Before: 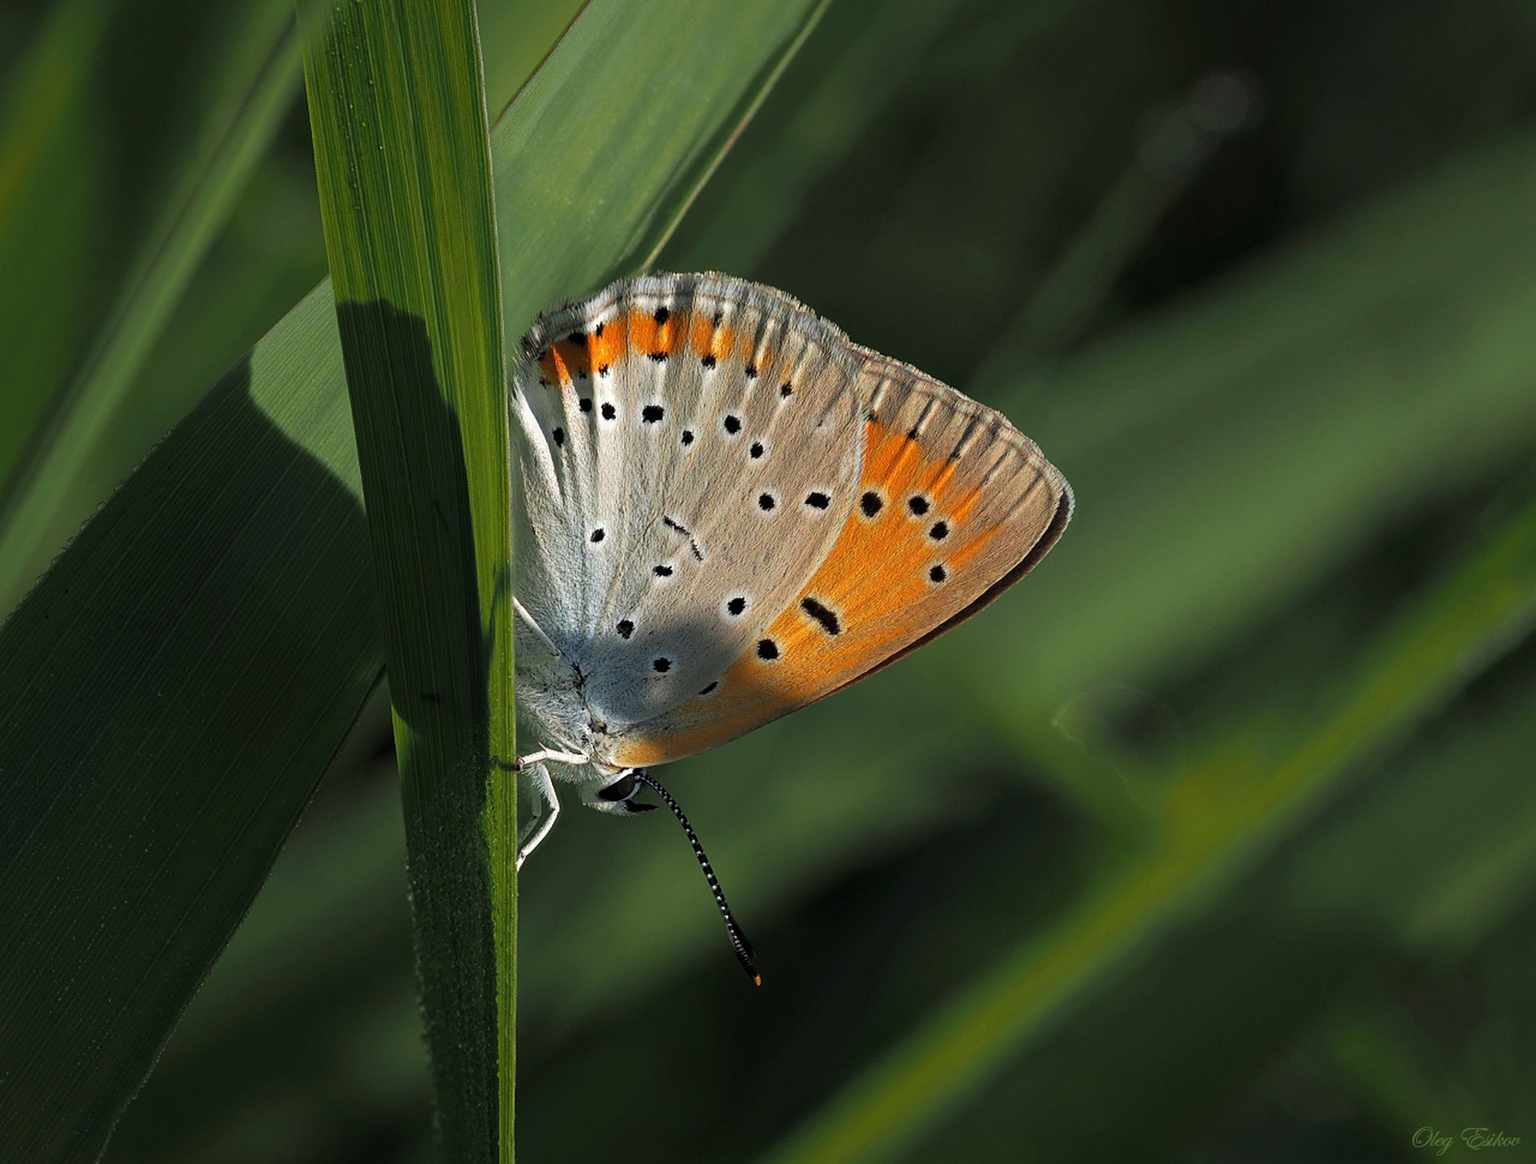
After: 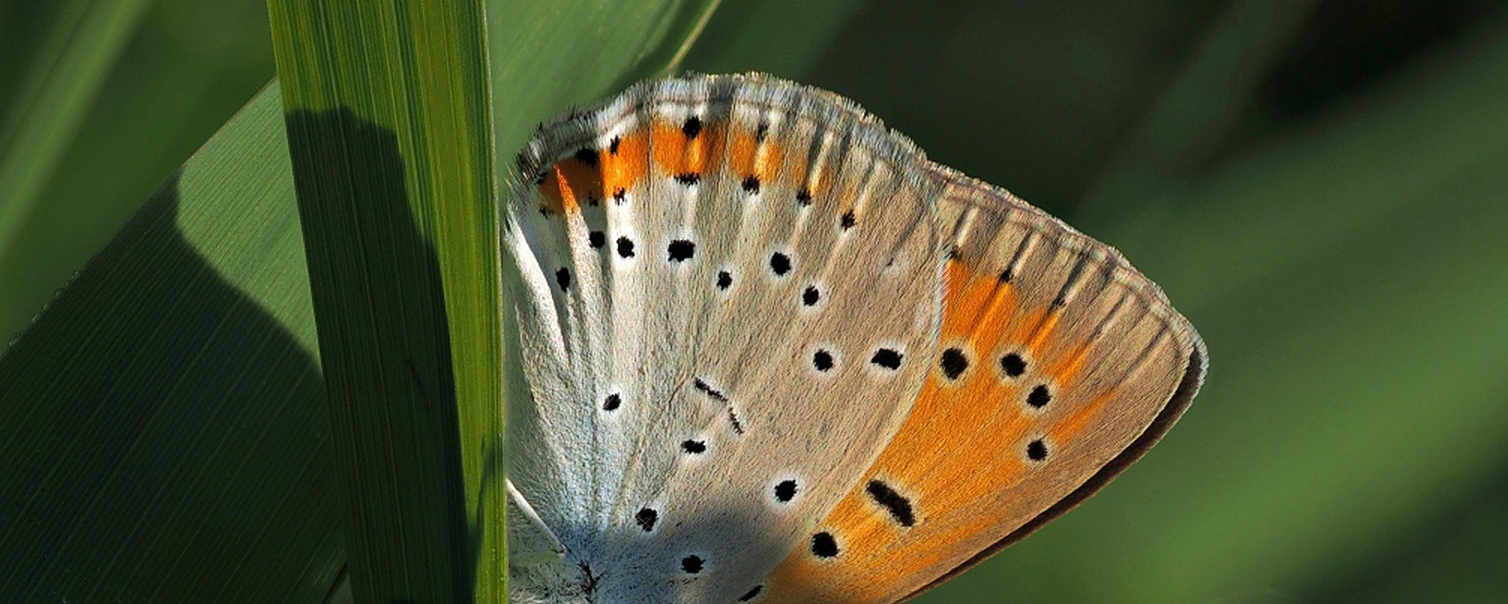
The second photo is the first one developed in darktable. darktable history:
tone equalizer: on, module defaults
crop: left 7.036%, top 18.398%, right 14.379%, bottom 40.043%
velvia: on, module defaults
